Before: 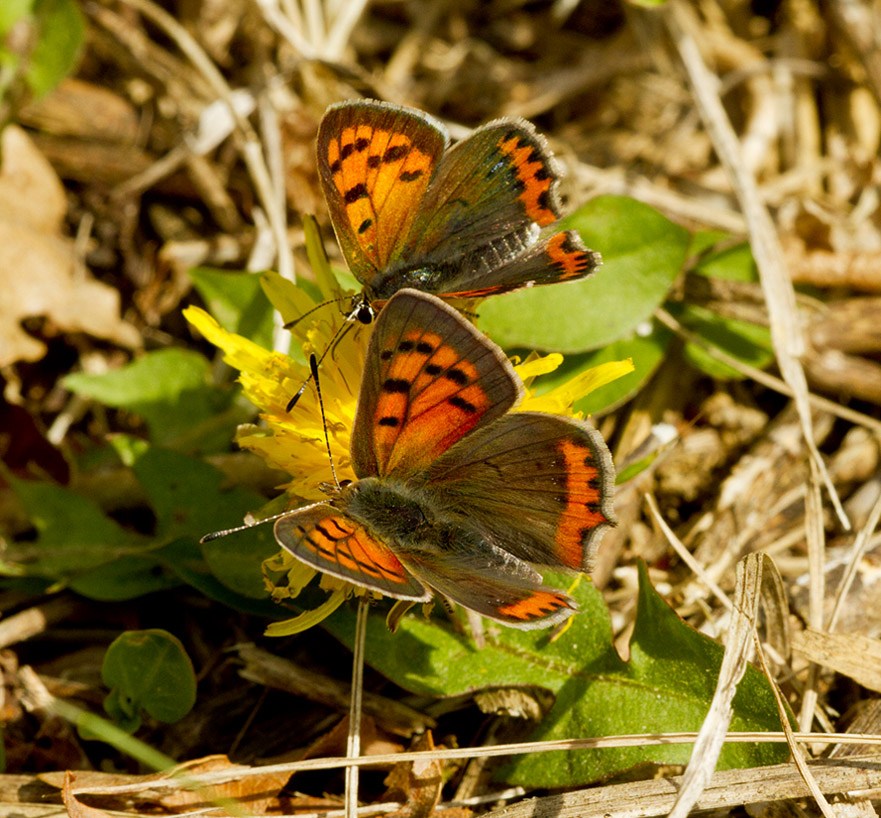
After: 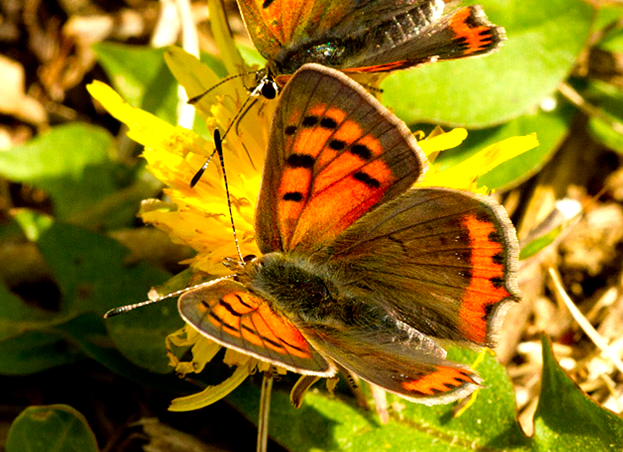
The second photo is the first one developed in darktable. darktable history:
tone equalizer: -8 EV -0.739 EV, -7 EV -0.695 EV, -6 EV -0.6 EV, -5 EV -0.385 EV, -3 EV 0.38 EV, -2 EV 0.6 EV, -1 EV 0.677 EV, +0 EV 0.746 EV
crop: left 10.909%, top 27.521%, right 18.287%, bottom 17.187%
